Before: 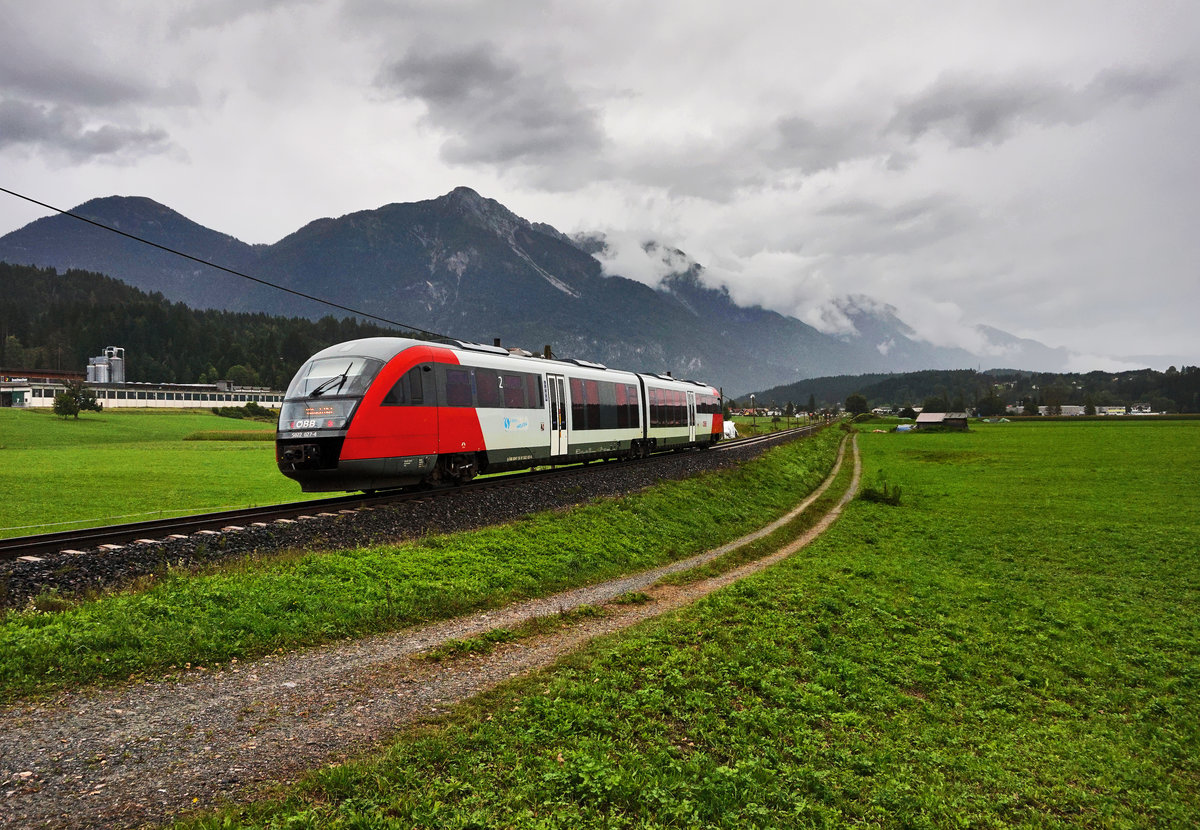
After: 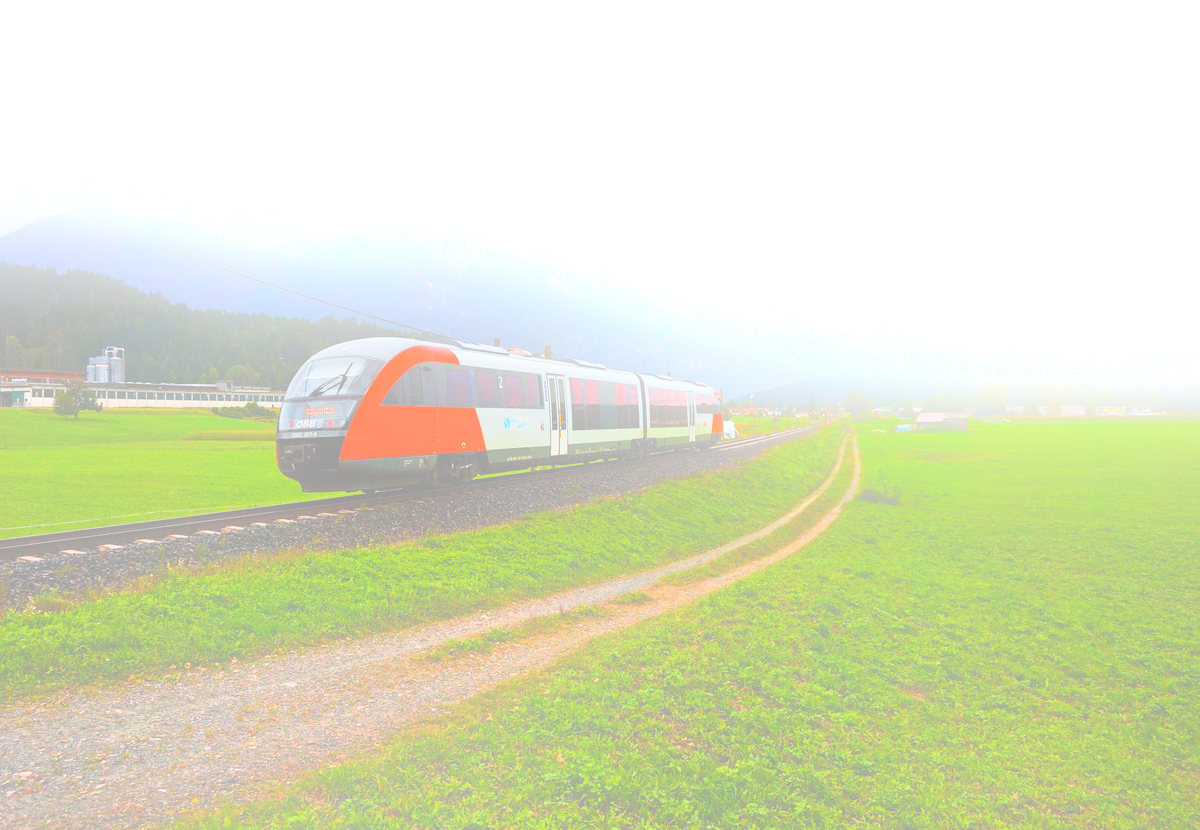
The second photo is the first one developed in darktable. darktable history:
white balance: red 0.98, blue 1.034
exposure: black level correction 0.001, compensate highlight preservation false
bloom: size 25%, threshold 5%, strength 90%
